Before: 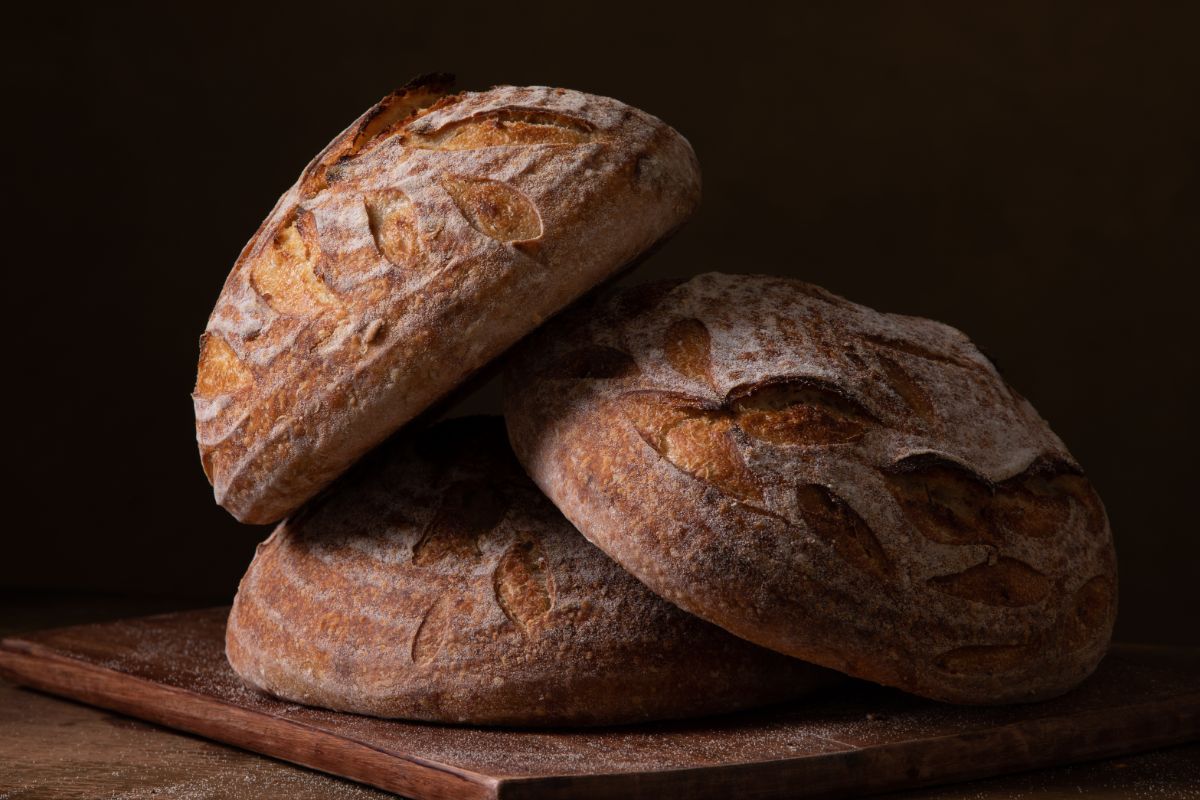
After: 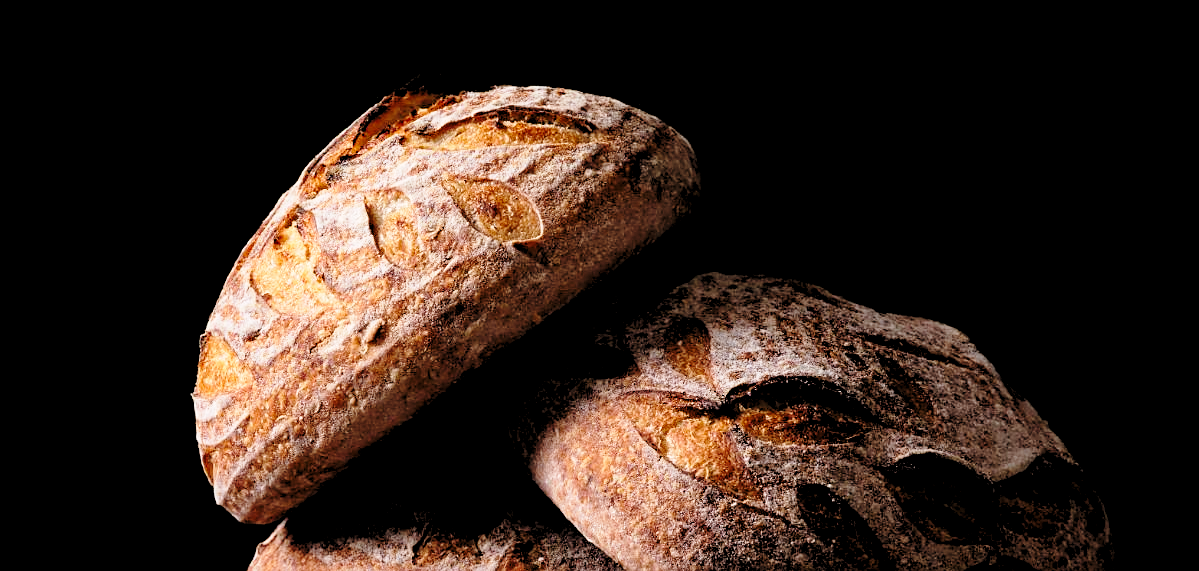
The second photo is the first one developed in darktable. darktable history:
rgb levels: levels [[0.013, 0.434, 0.89], [0, 0.5, 1], [0, 0.5, 1]]
base curve: curves: ch0 [(0, 0) (0.028, 0.03) (0.121, 0.232) (0.46, 0.748) (0.859, 0.968) (1, 1)], preserve colors none
sharpen: on, module defaults
crop: bottom 28.576%
